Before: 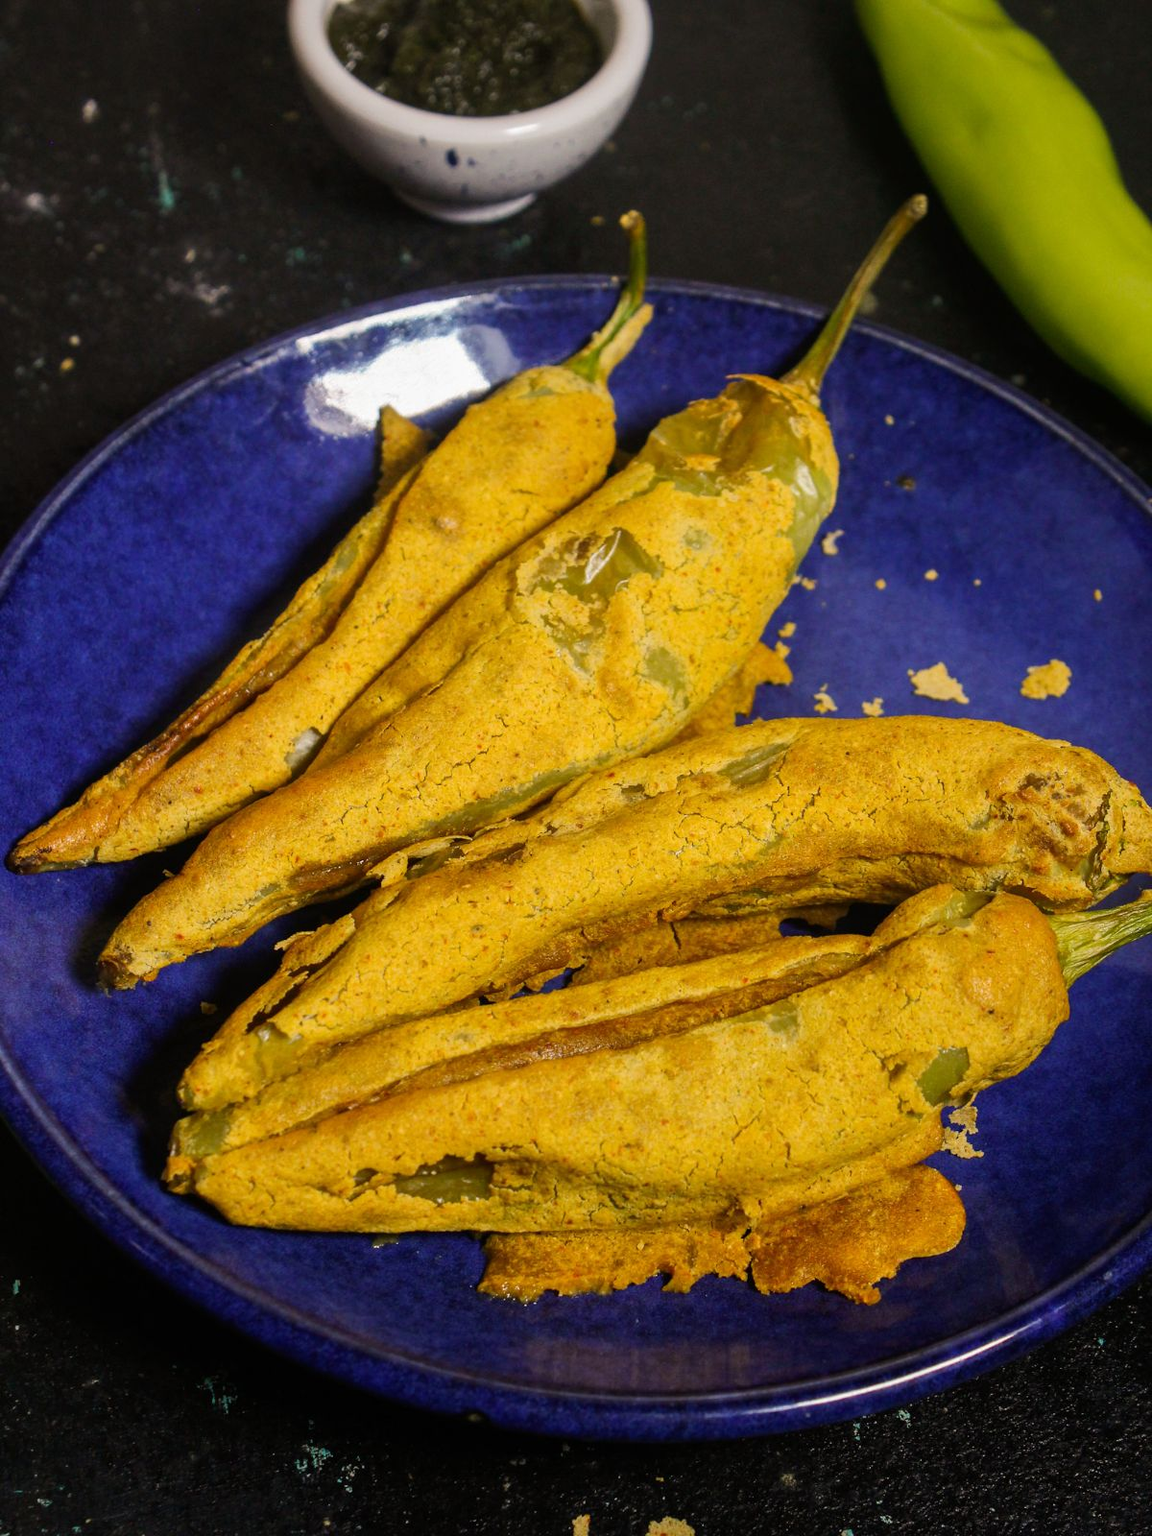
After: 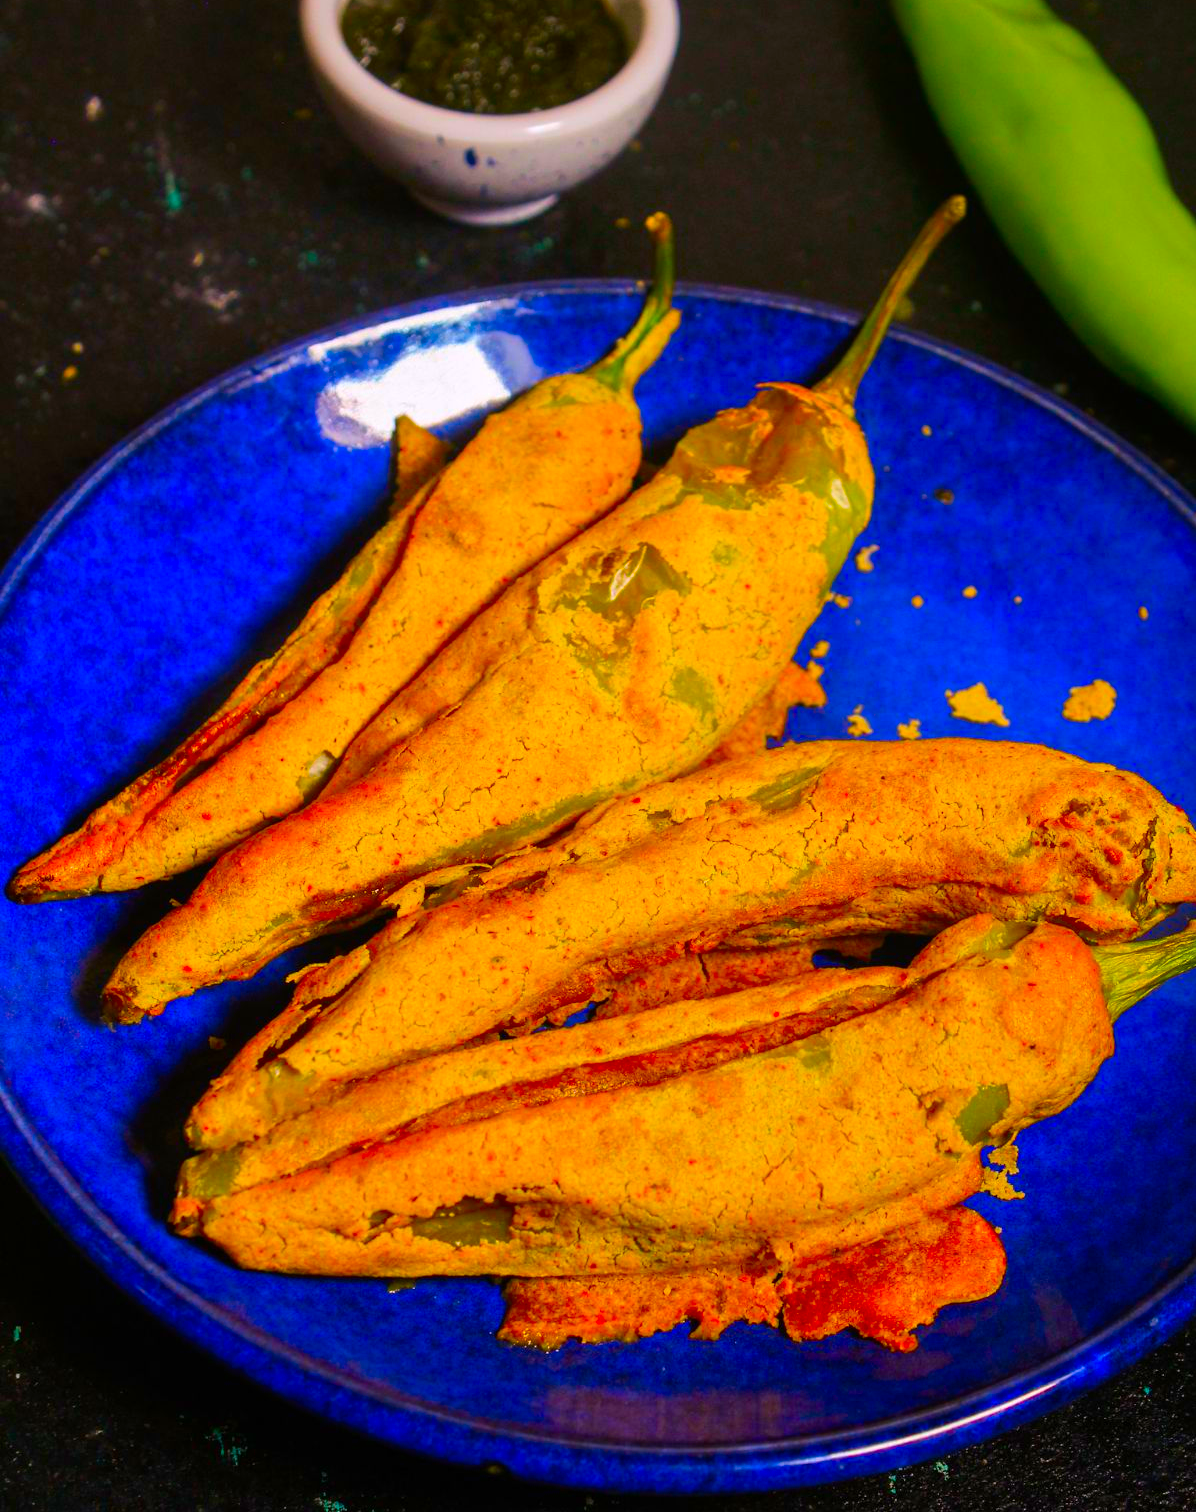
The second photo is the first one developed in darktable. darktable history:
color correction: highlights a* 1.59, highlights b* -1.7, saturation 2.48
crop: top 0.448%, right 0.264%, bottom 5.045%
